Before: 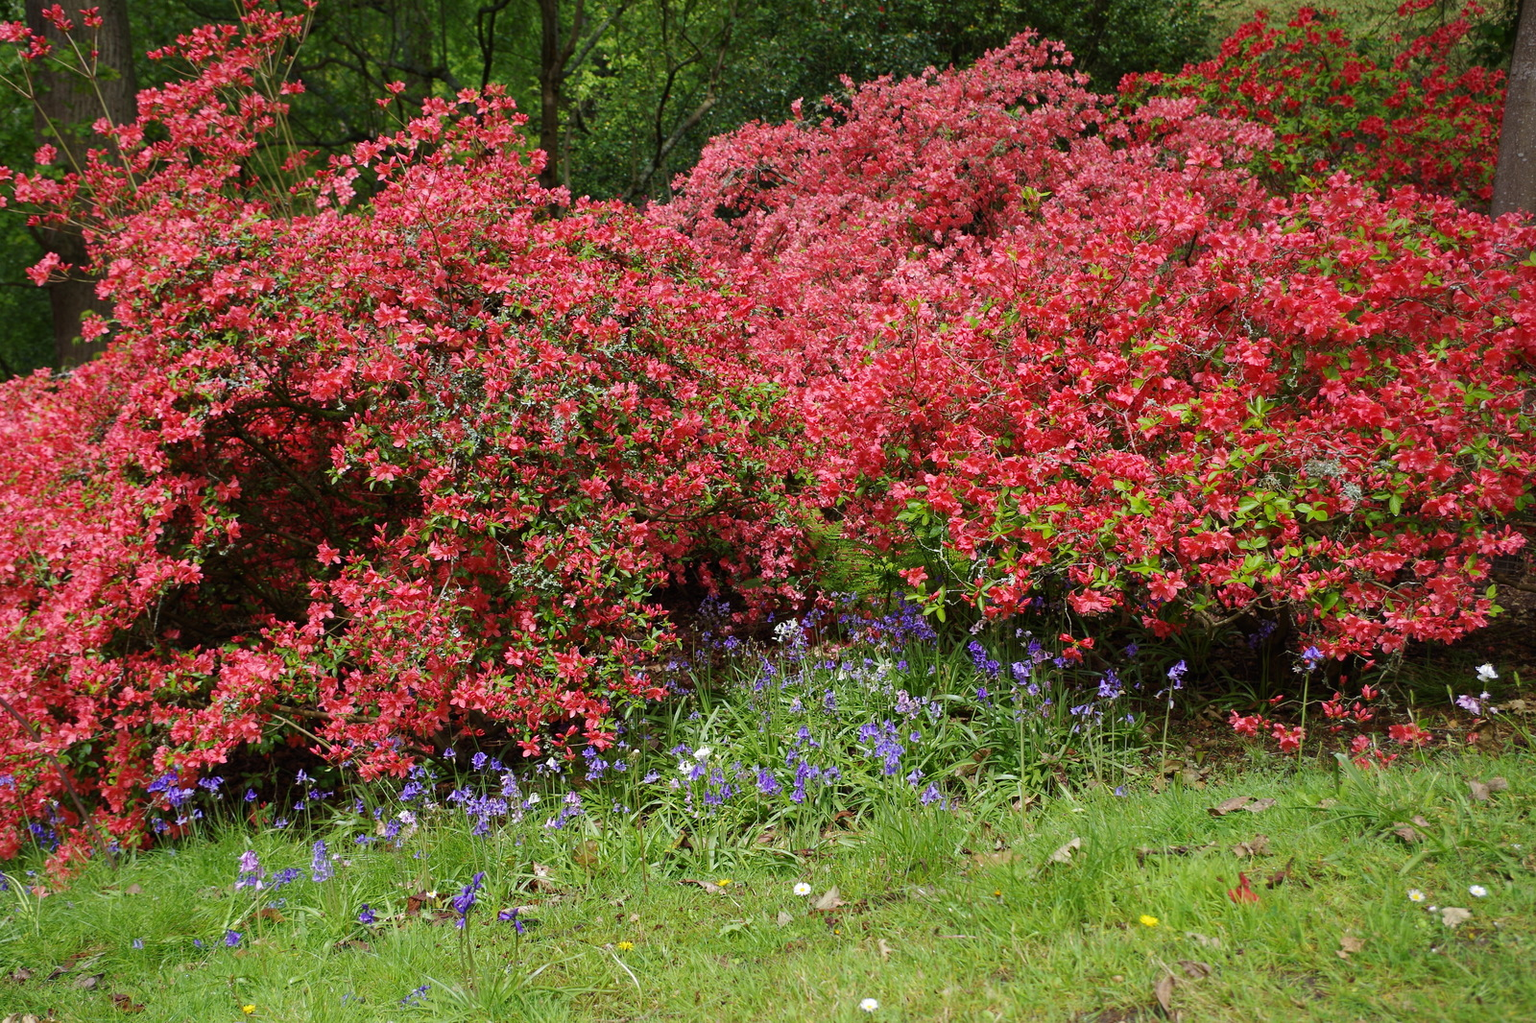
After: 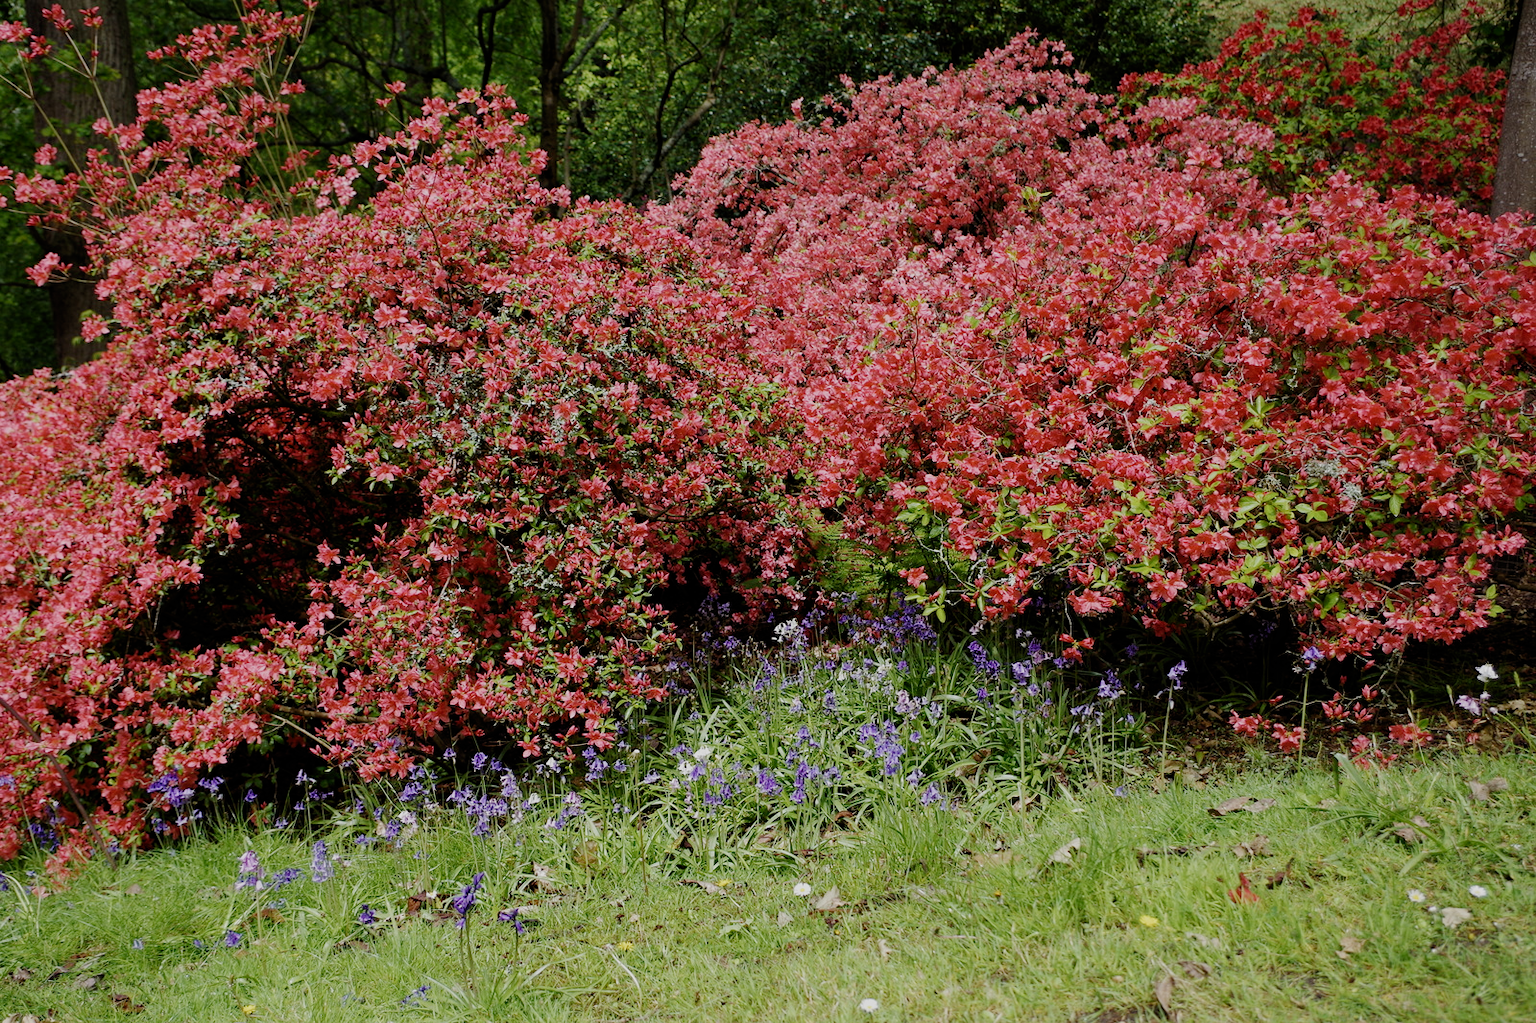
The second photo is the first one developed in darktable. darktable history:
filmic rgb: black relative exposure -6.67 EV, white relative exposure 4.56 EV, hardness 3.27, preserve chrominance no, color science v4 (2020), contrast in shadows soft
contrast brightness saturation: contrast 0.108, saturation -0.165
